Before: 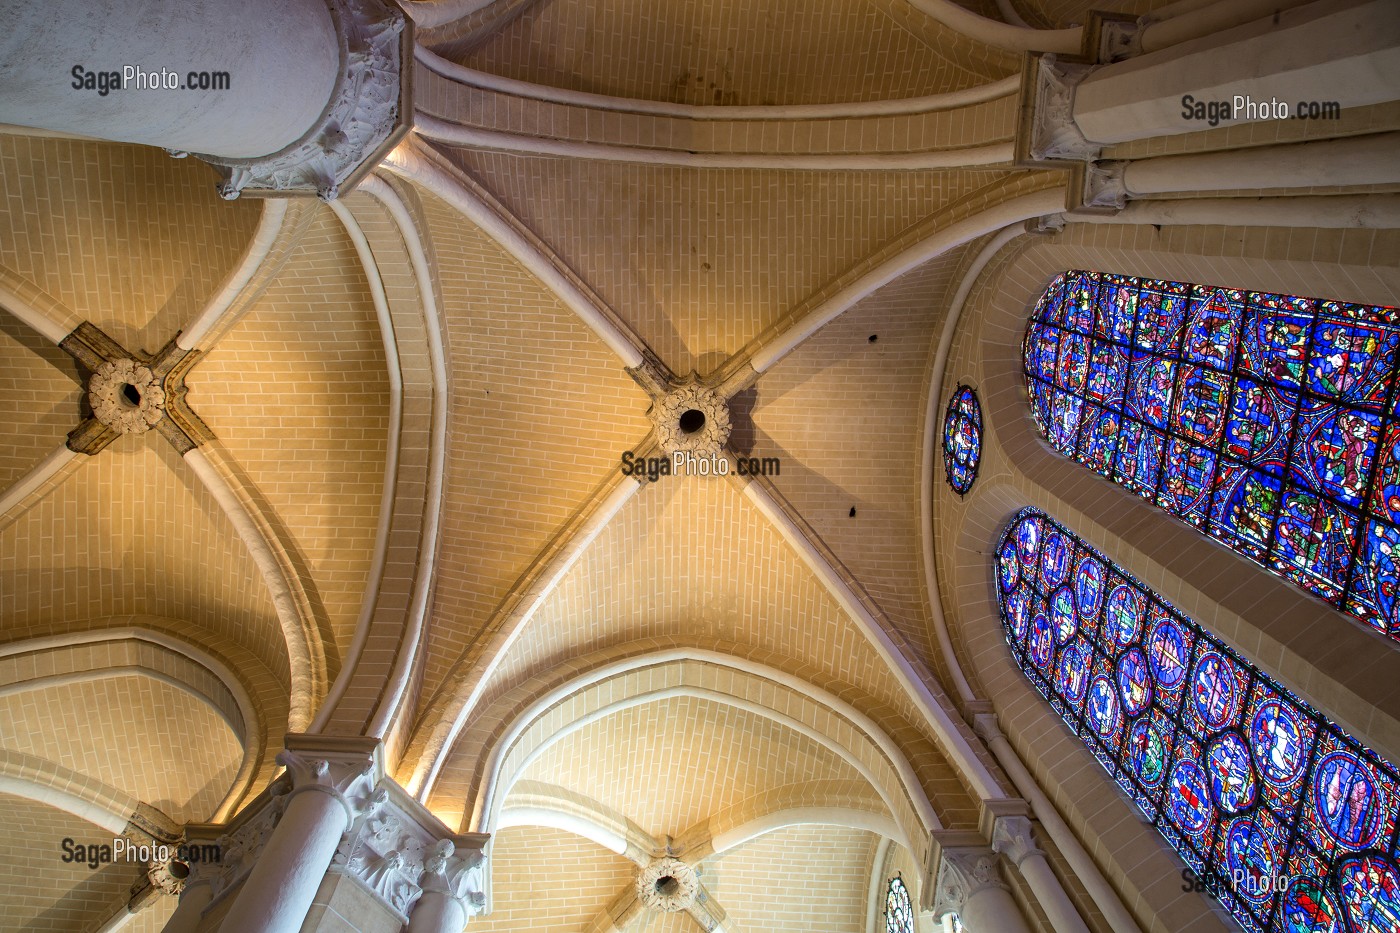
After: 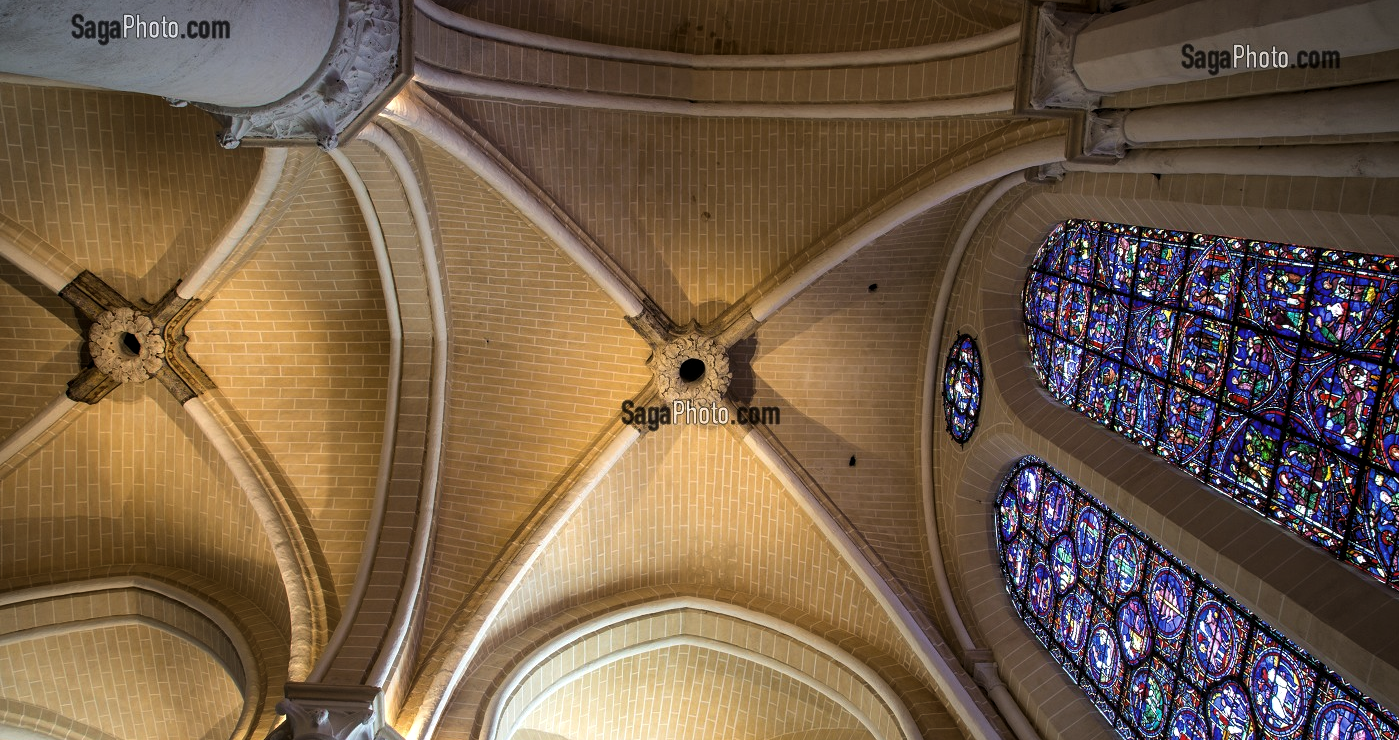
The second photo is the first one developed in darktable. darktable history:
levels: levels [0.029, 0.545, 0.971]
crop and rotate: top 5.667%, bottom 14.937%
